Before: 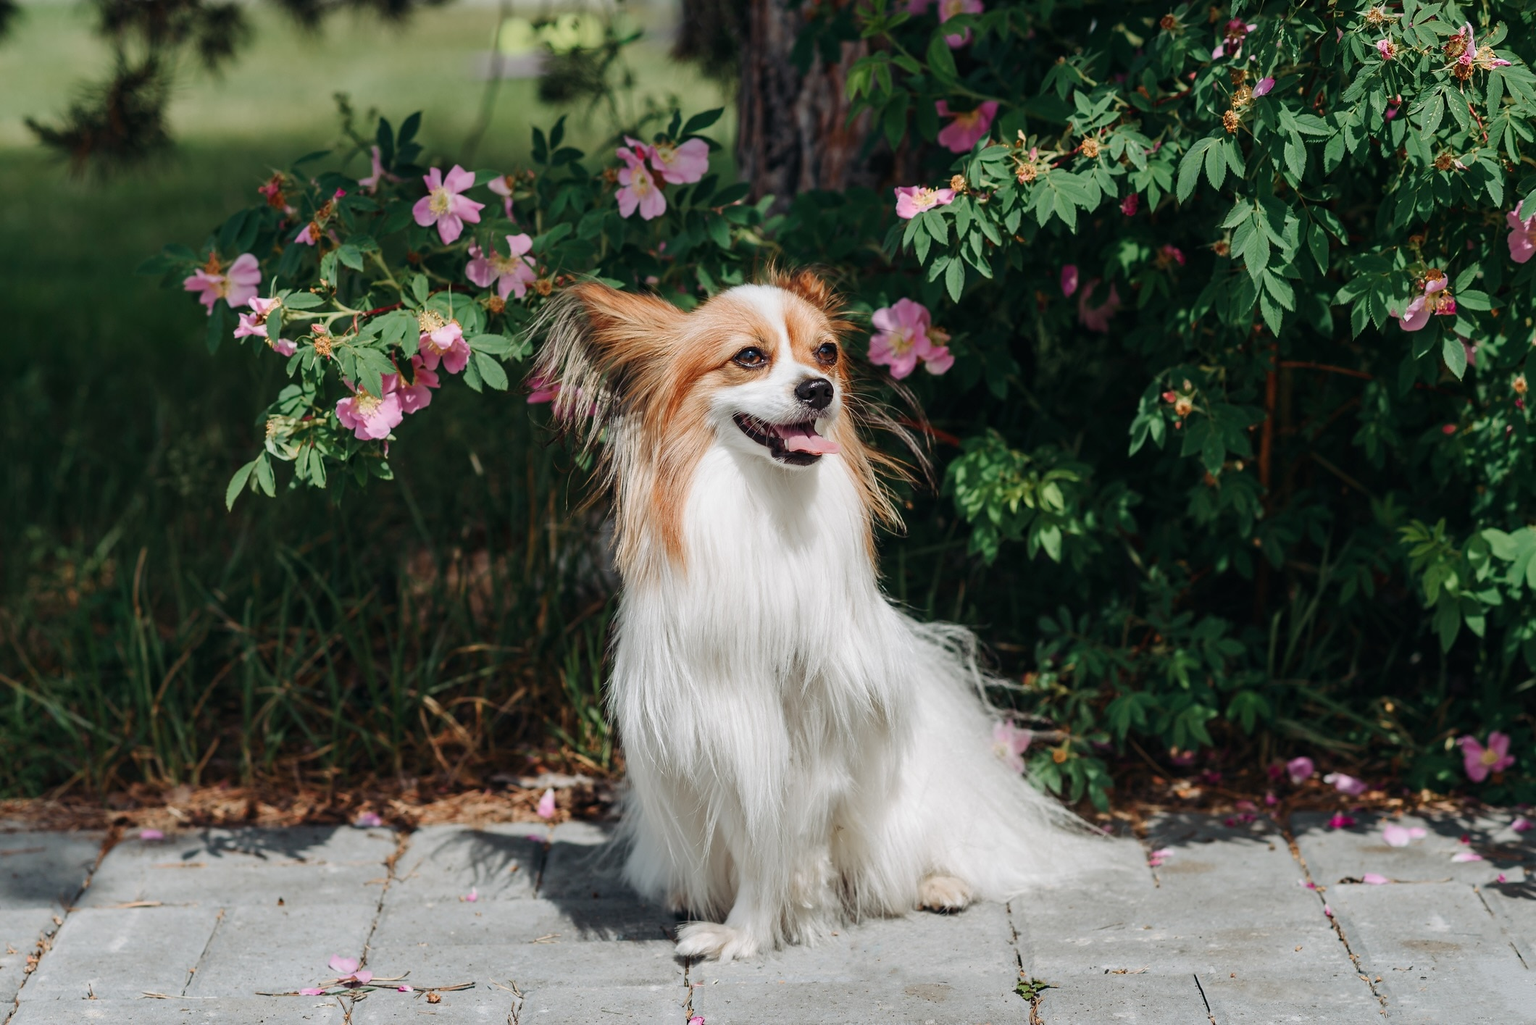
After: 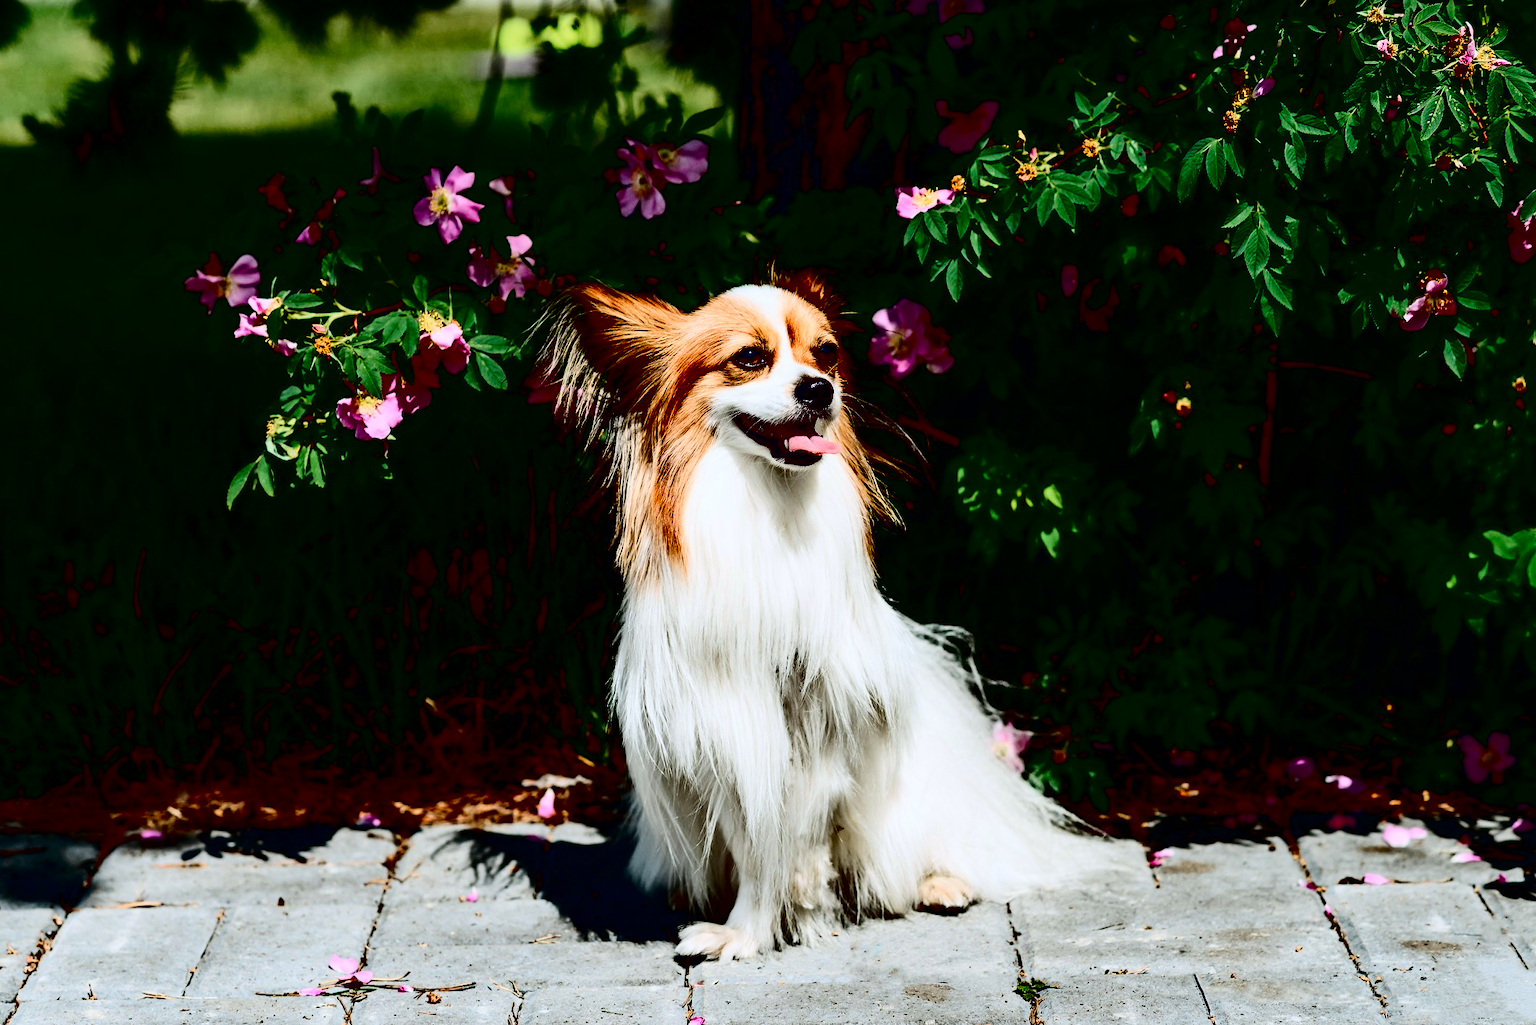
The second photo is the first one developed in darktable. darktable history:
white balance: red 0.986, blue 1.01
contrast brightness saturation: contrast 0.77, brightness -1, saturation 1
